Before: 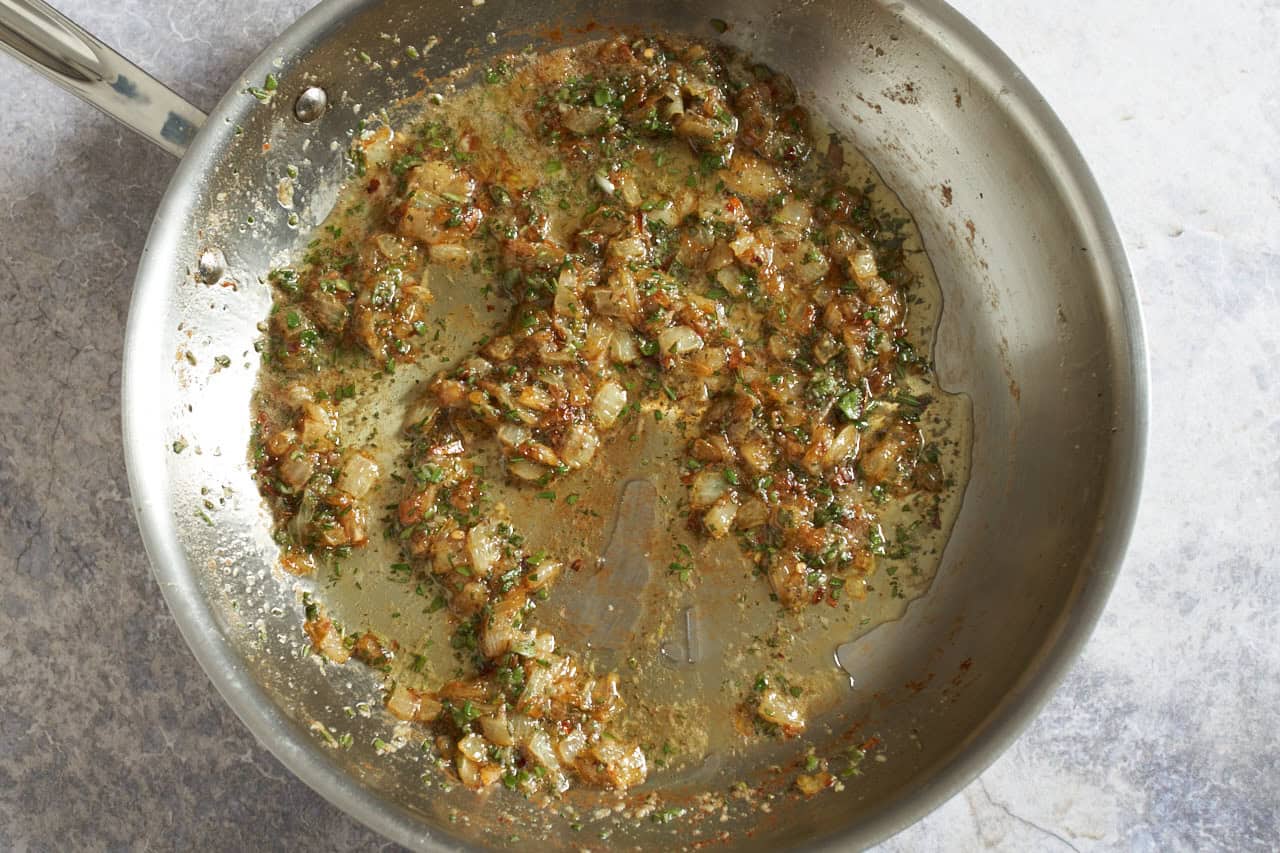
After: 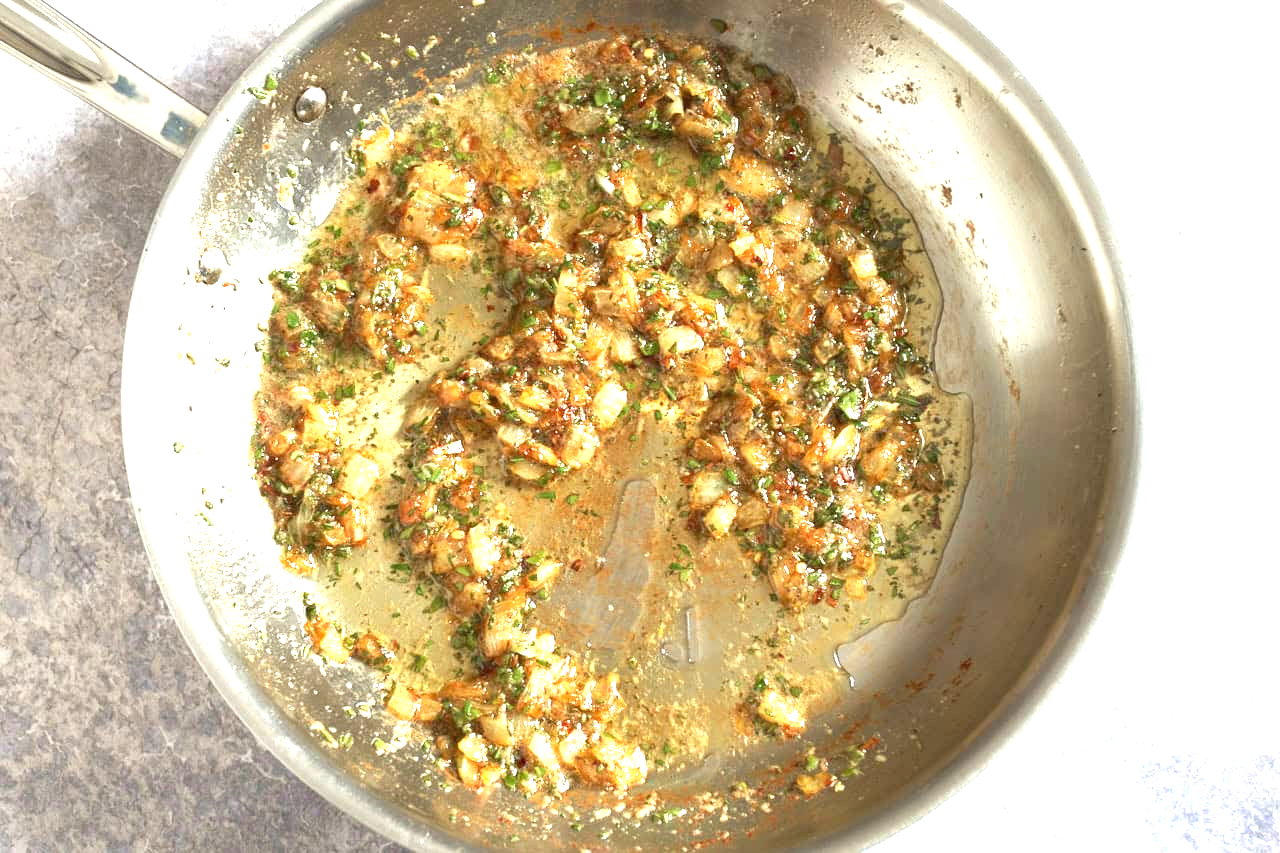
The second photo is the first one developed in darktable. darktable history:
exposure: black level correction 0, exposure 1.45 EV, compensate exposure bias true, compensate highlight preservation false
color zones: curves: ch1 [(0.25, 0.5) (0.747, 0.71)]
